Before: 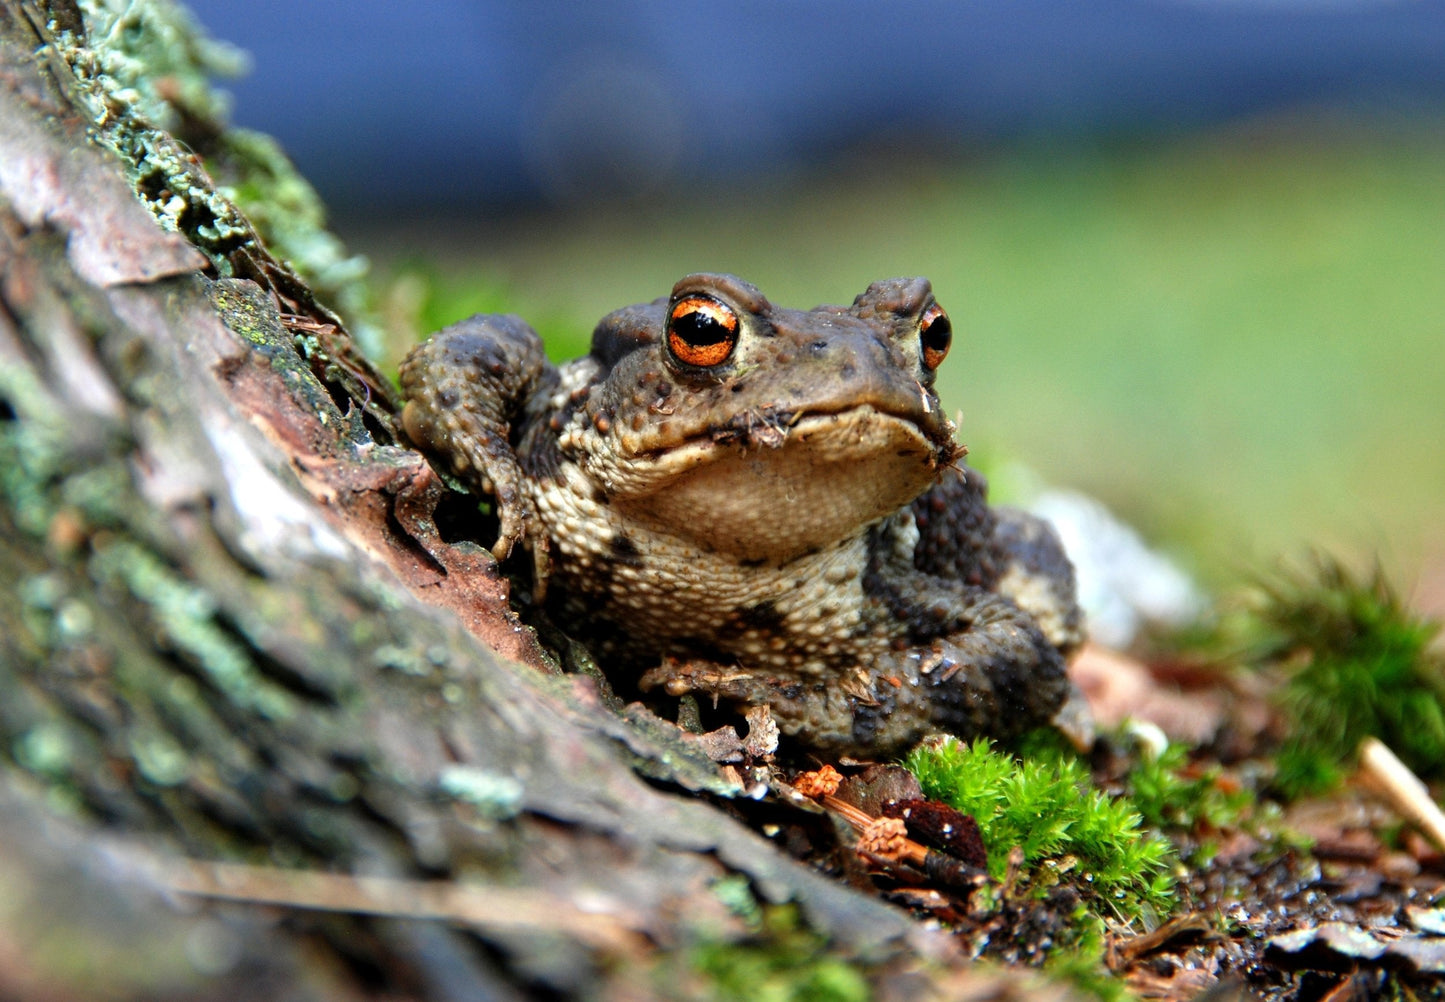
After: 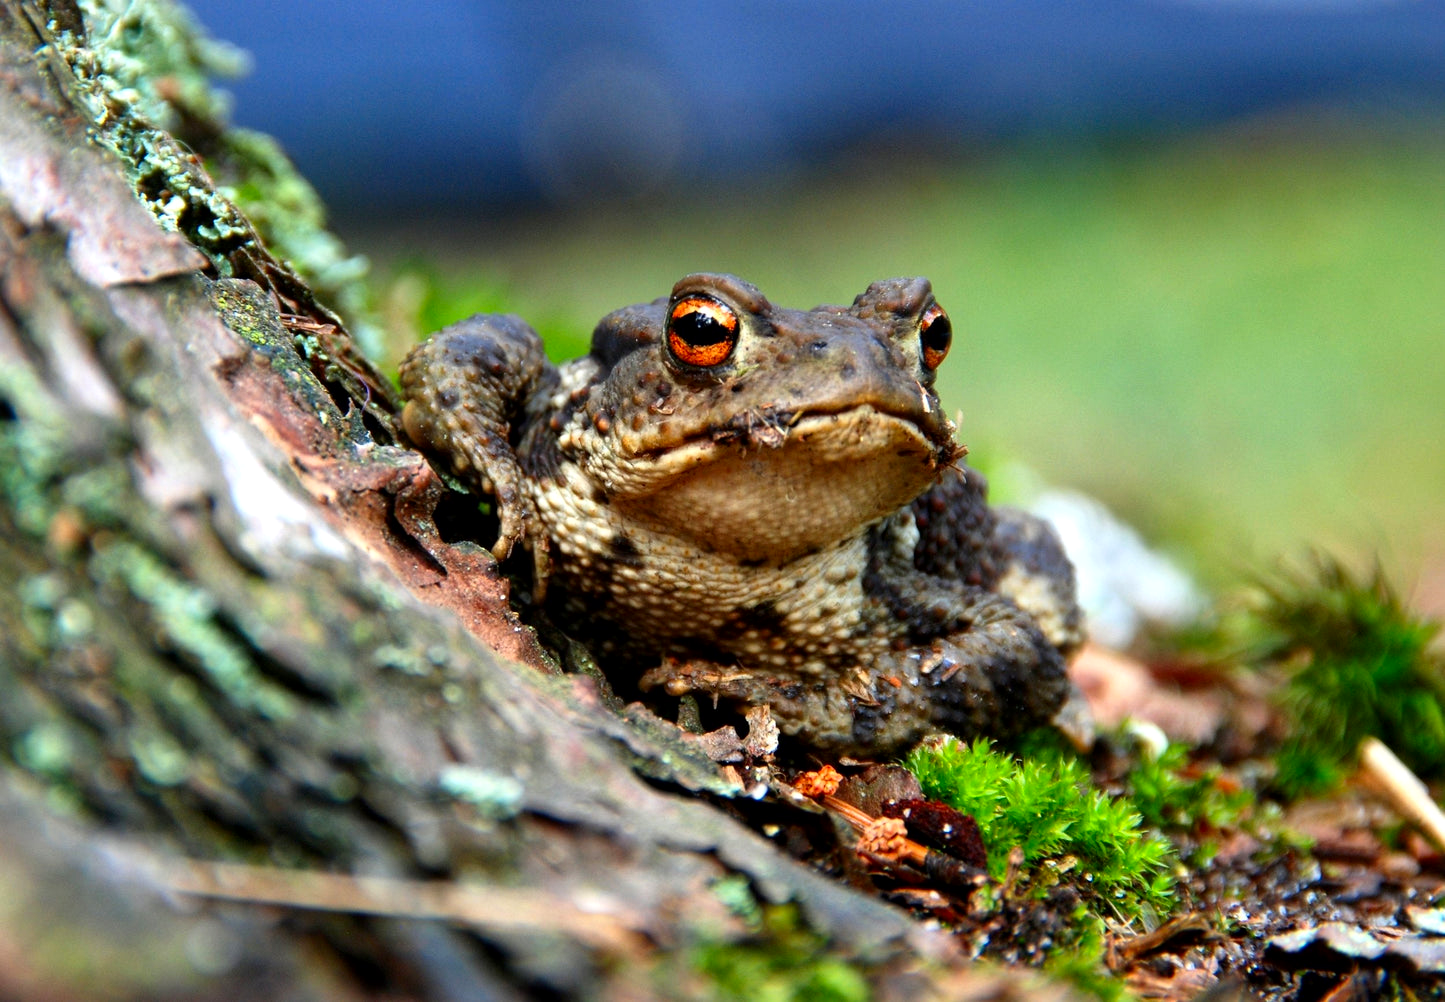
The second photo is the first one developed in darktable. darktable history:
tone equalizer: on, module defaults
local contrast: mode bilateral grid, contrast 20, coarseness 50, detail 120%, midtone range 0.2
contrast brightness saturation: contrast 0.08, saturation 0.2
